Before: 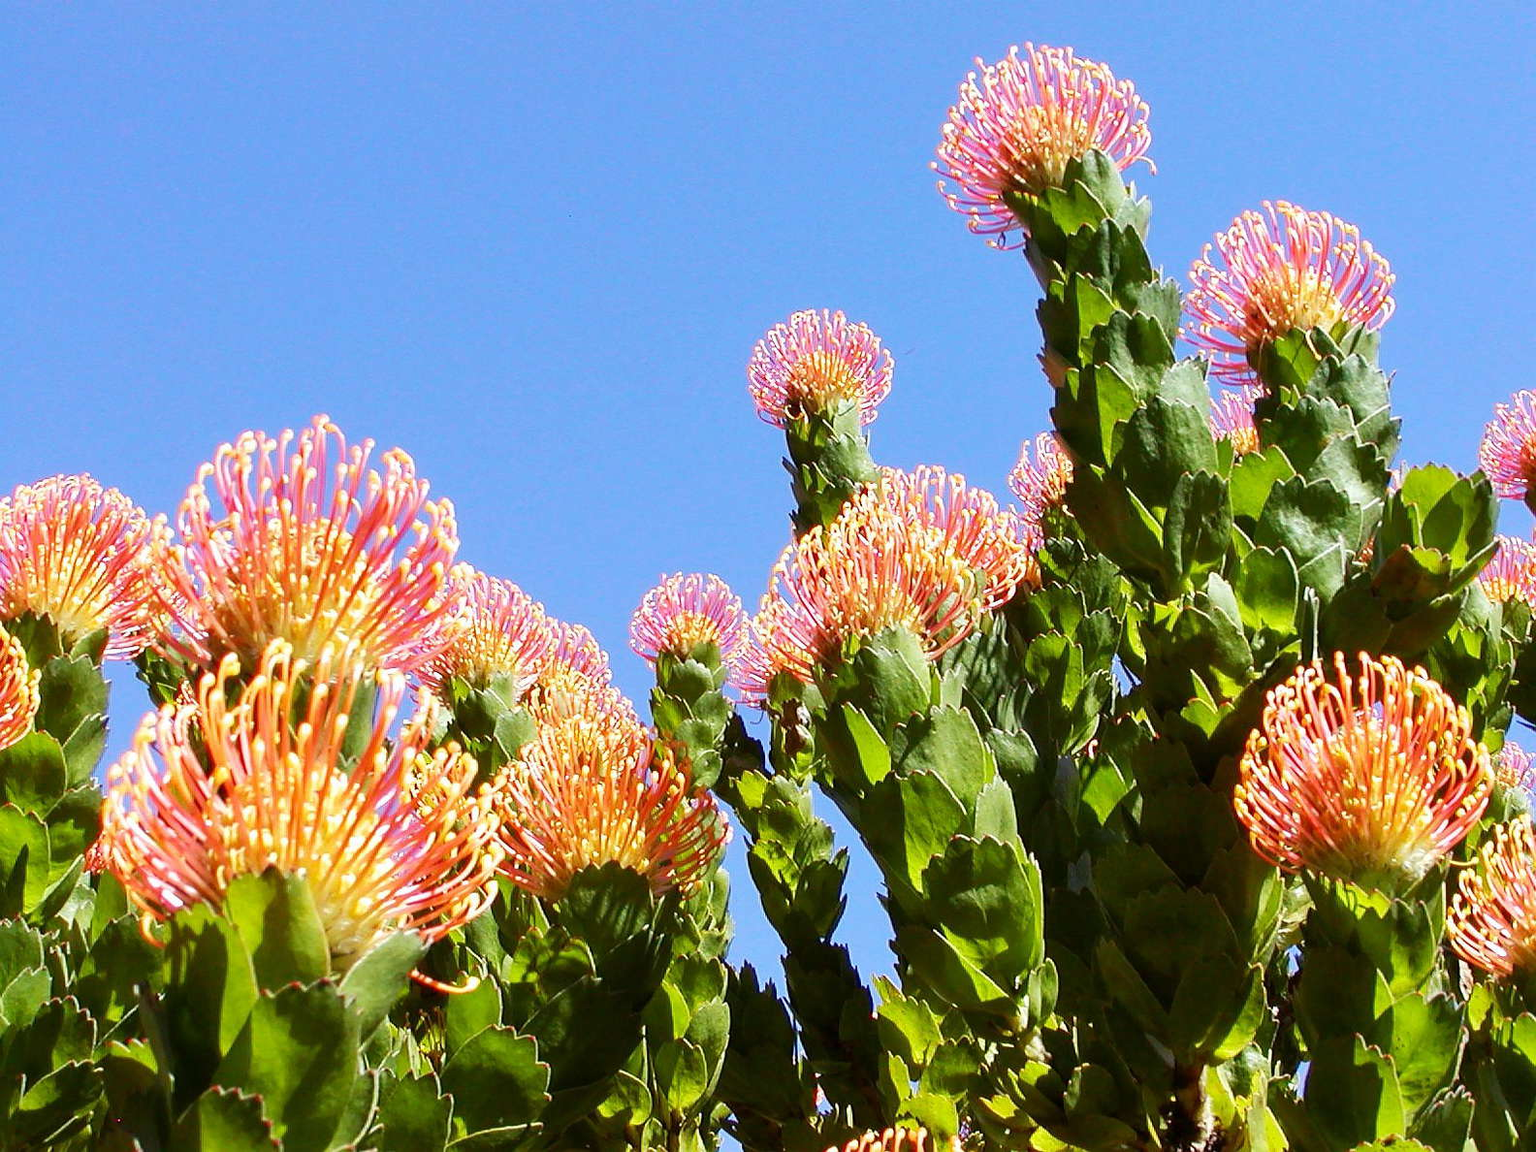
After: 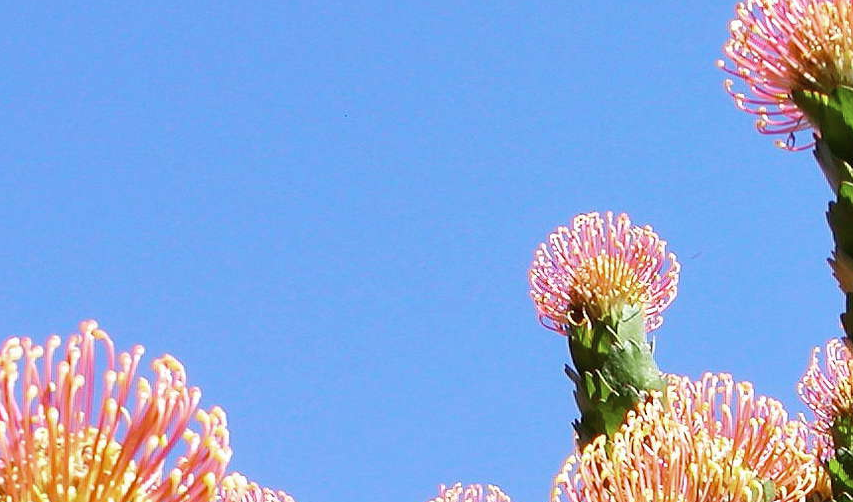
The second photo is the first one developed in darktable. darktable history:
crop: left 15.306%, top 9.065%, right 30.789%, bottom 48.638%
color zones: curves: ch1 [(0.113, 0.438) (0.75, 0.5)]; ch2 [(0.12, 0.526) (0.75, 0.5)]
